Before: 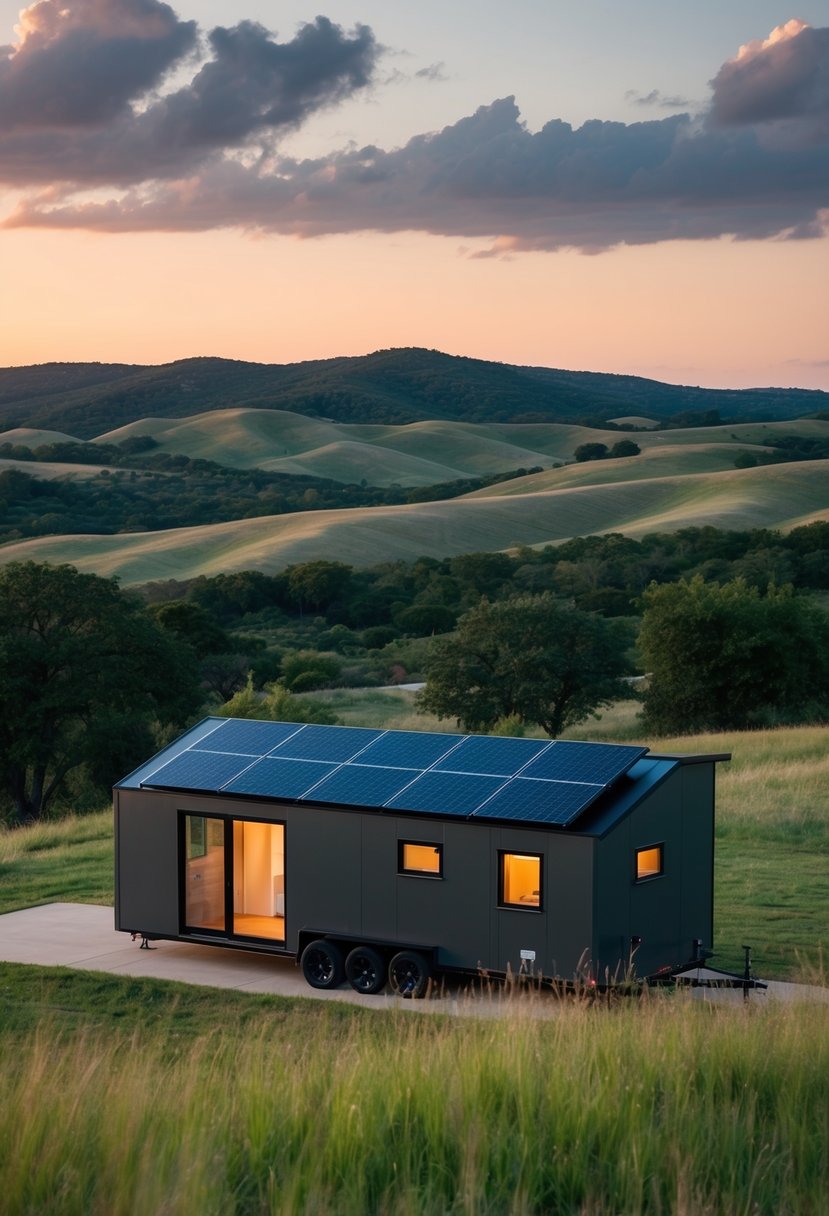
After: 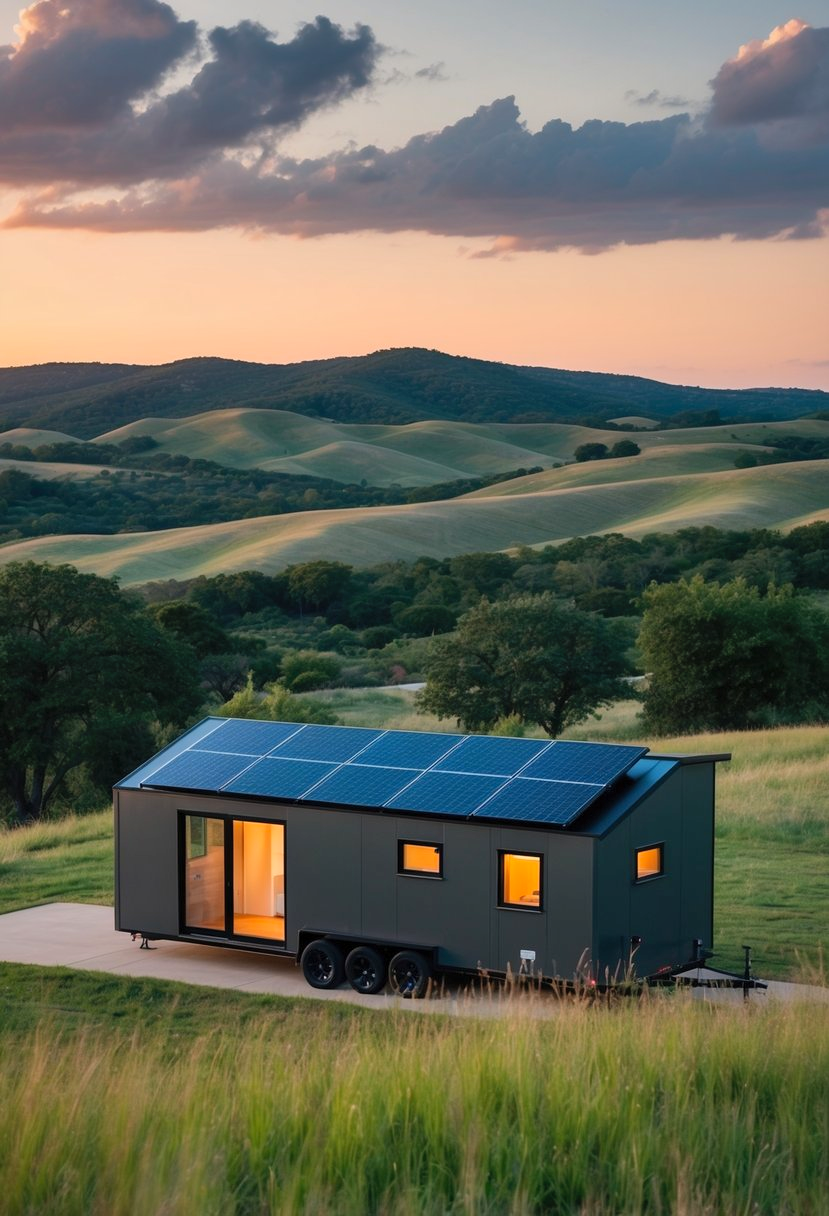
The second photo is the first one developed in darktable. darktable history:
shadows and highlights: shadows 43.84, white point adjustment -1.55, soften with gaussian
contrast brightness saturation: contrast 0.032, brightness 0.058, saturation 0.132
